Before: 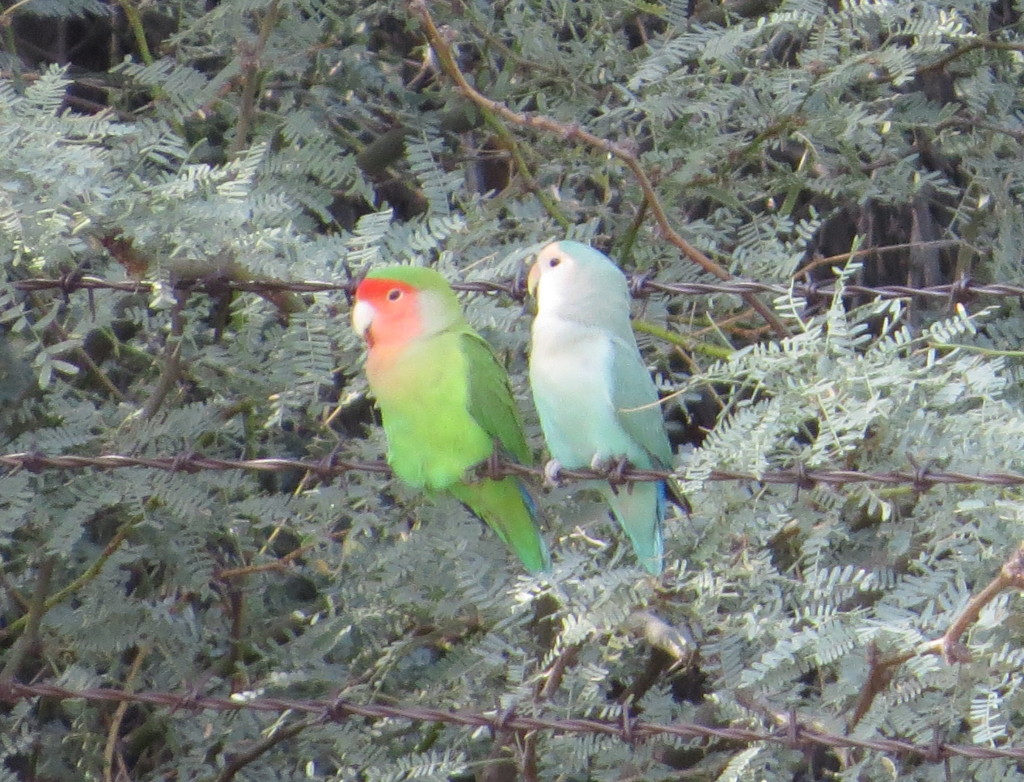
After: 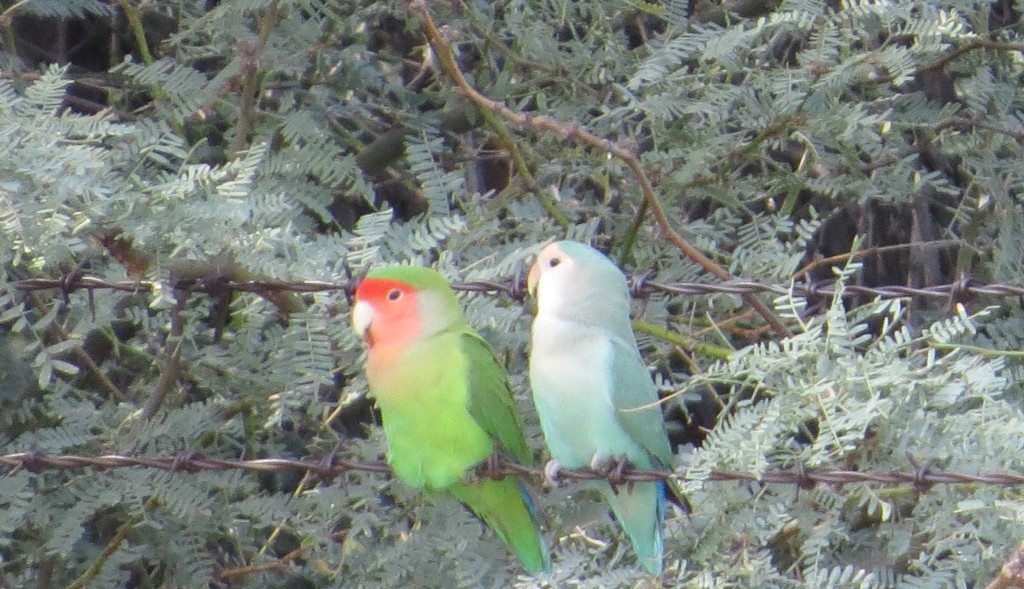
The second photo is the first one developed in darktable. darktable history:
crop: bottom 24.654%
